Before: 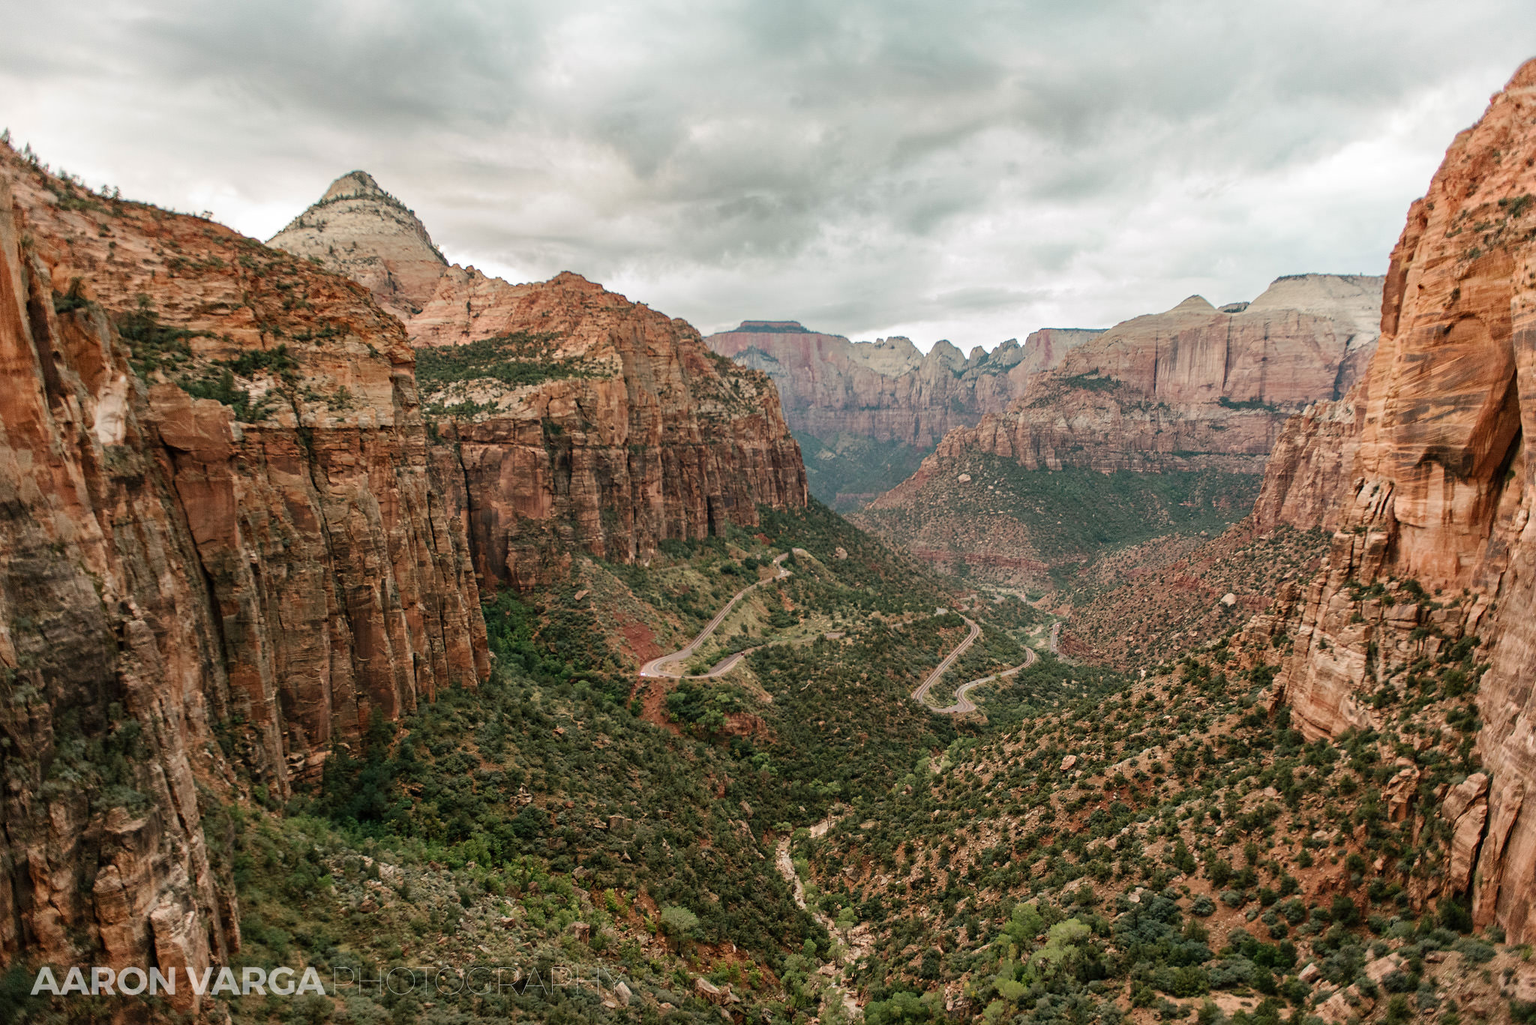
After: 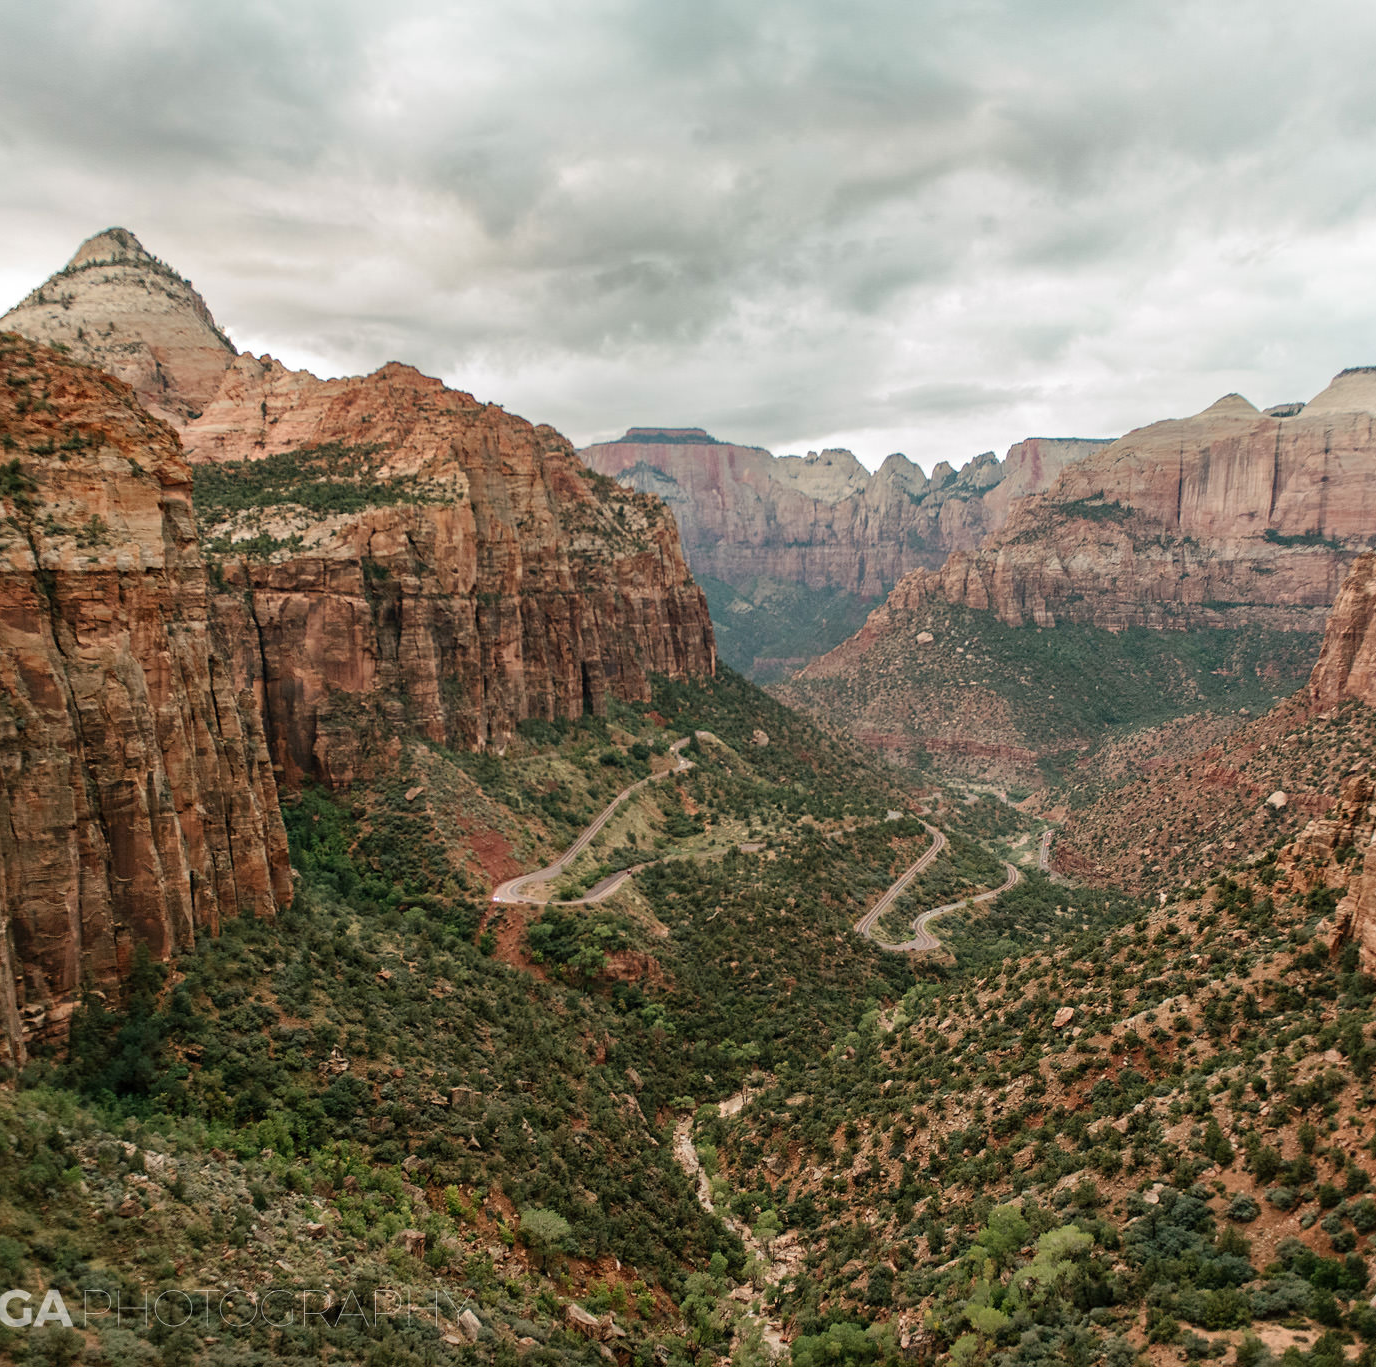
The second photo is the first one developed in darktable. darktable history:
crop and rotate: left 17.656%, right 15.131%
